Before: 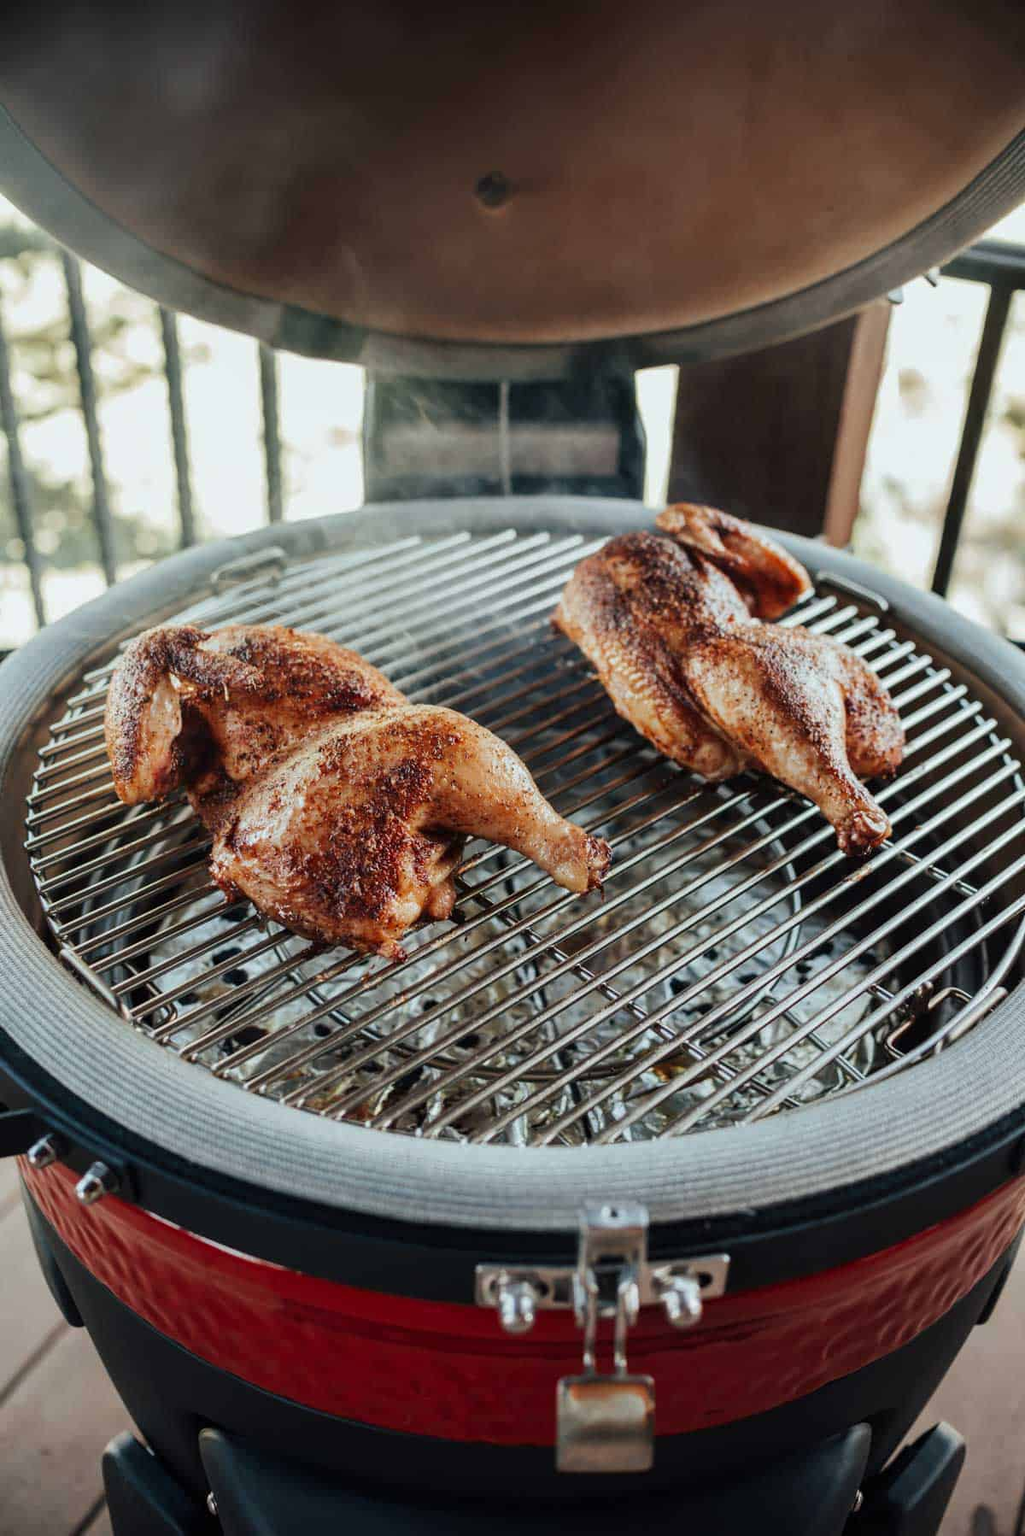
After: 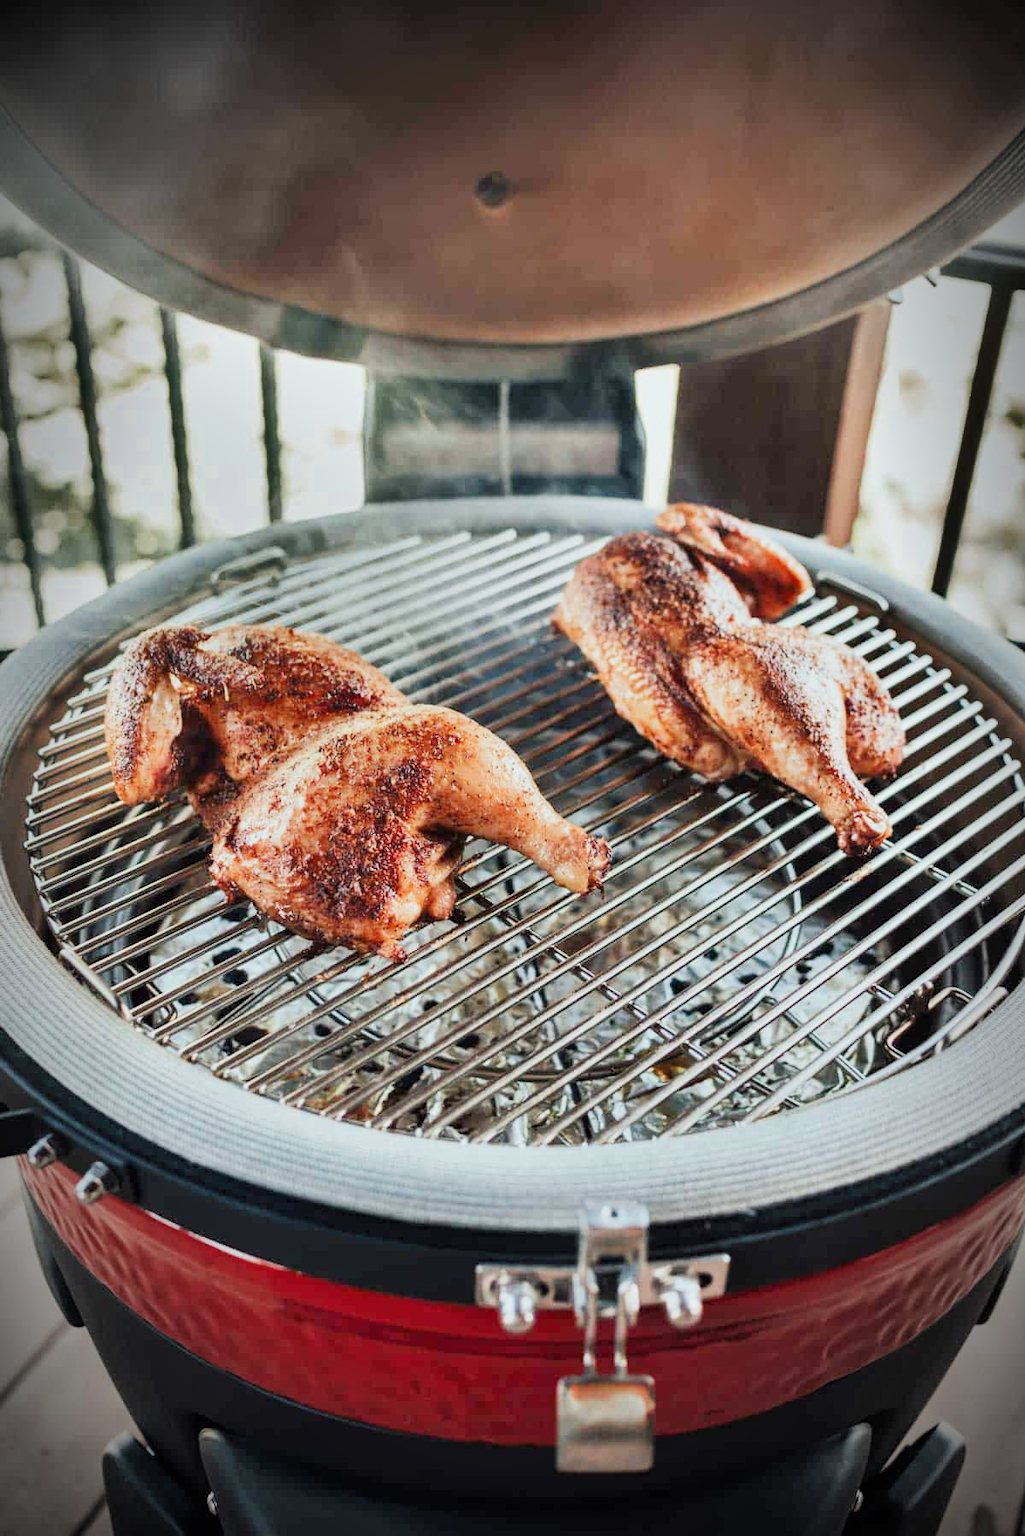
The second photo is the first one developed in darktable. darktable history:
exposure: black level correction 0, exposure 1.2 EV, compensate highlight preservation false
vignetting: brightness -0.794, automatic ratio true
filmic rgb: black relative exposure -16 EV, white relative exposure 4.96 EV, hardness 6.25
shadows and highlights: shadows 20.82, highlights -81.85, soften with gaussian
color correction: highlights a* -0.287, highlights b* -0.097
